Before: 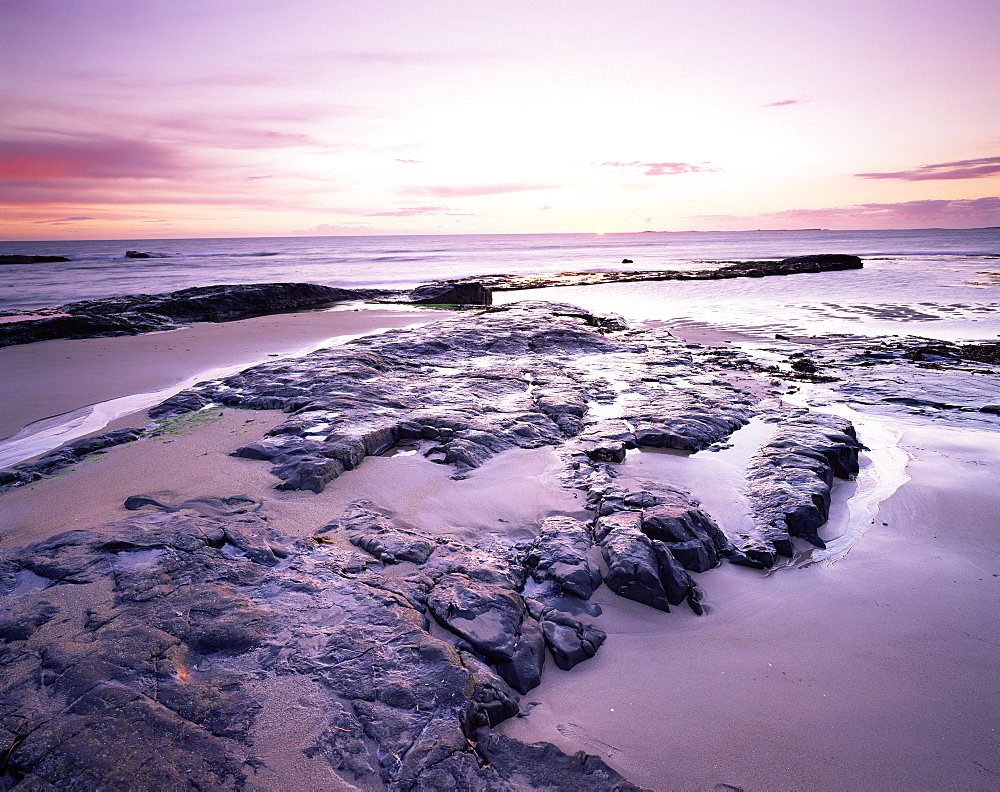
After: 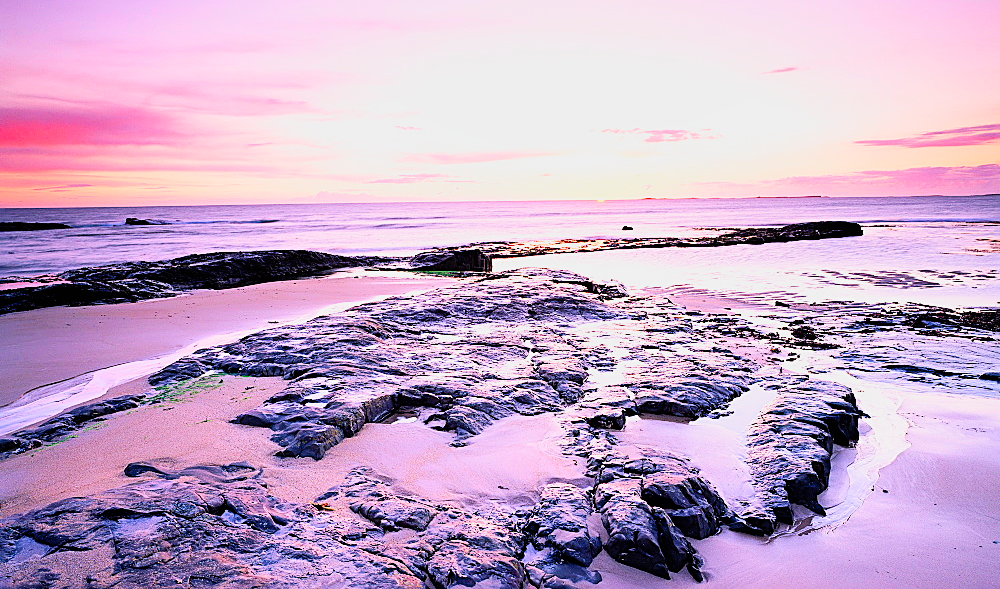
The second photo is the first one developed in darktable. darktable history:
color correction: highlights b* -0.032, saturation 1.12
sharpen: on, module defaults
crop: top 4.25%, bottom 21.335%
contrast brightness saturation: contrast 0.243, brightness 0.245, saturation 0.373
tone equalizer: edges refinement/feathering 500, mask exposure compensation -1.57 EV, preserve details no
filmic rgb: black relative exposure -7.65 EV, white relative exposure 4.56 EV, hardness 3.61
local contrast: mode bilateral grid, contrast 19, coarseness 51, detail 119%, midtone range 0.2
